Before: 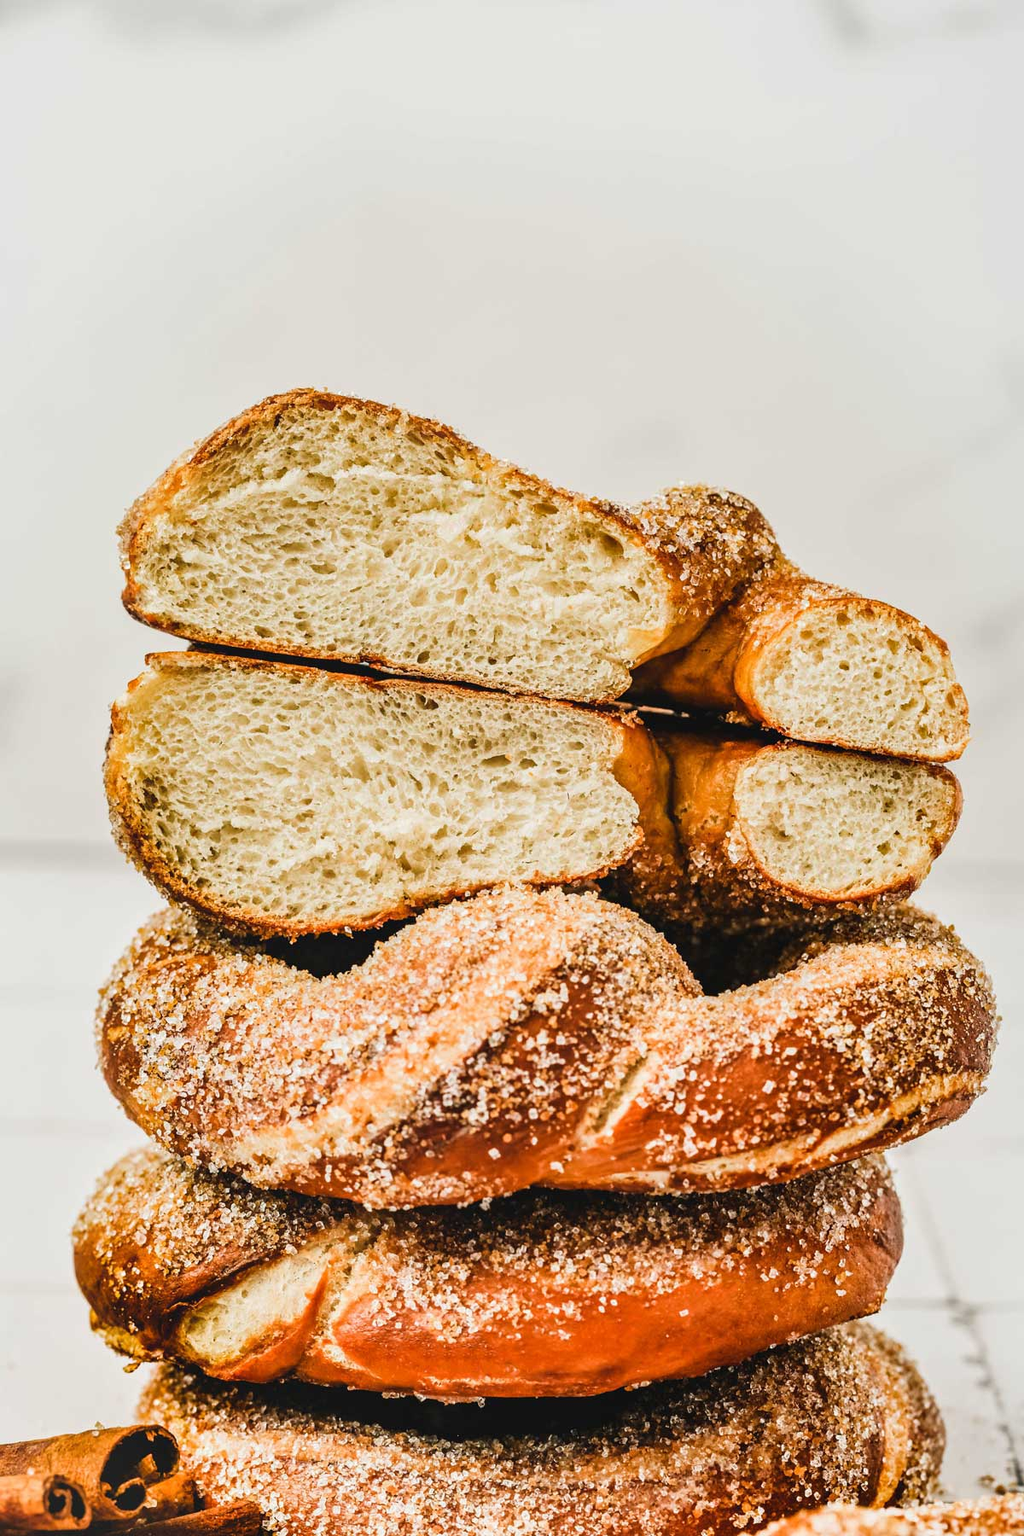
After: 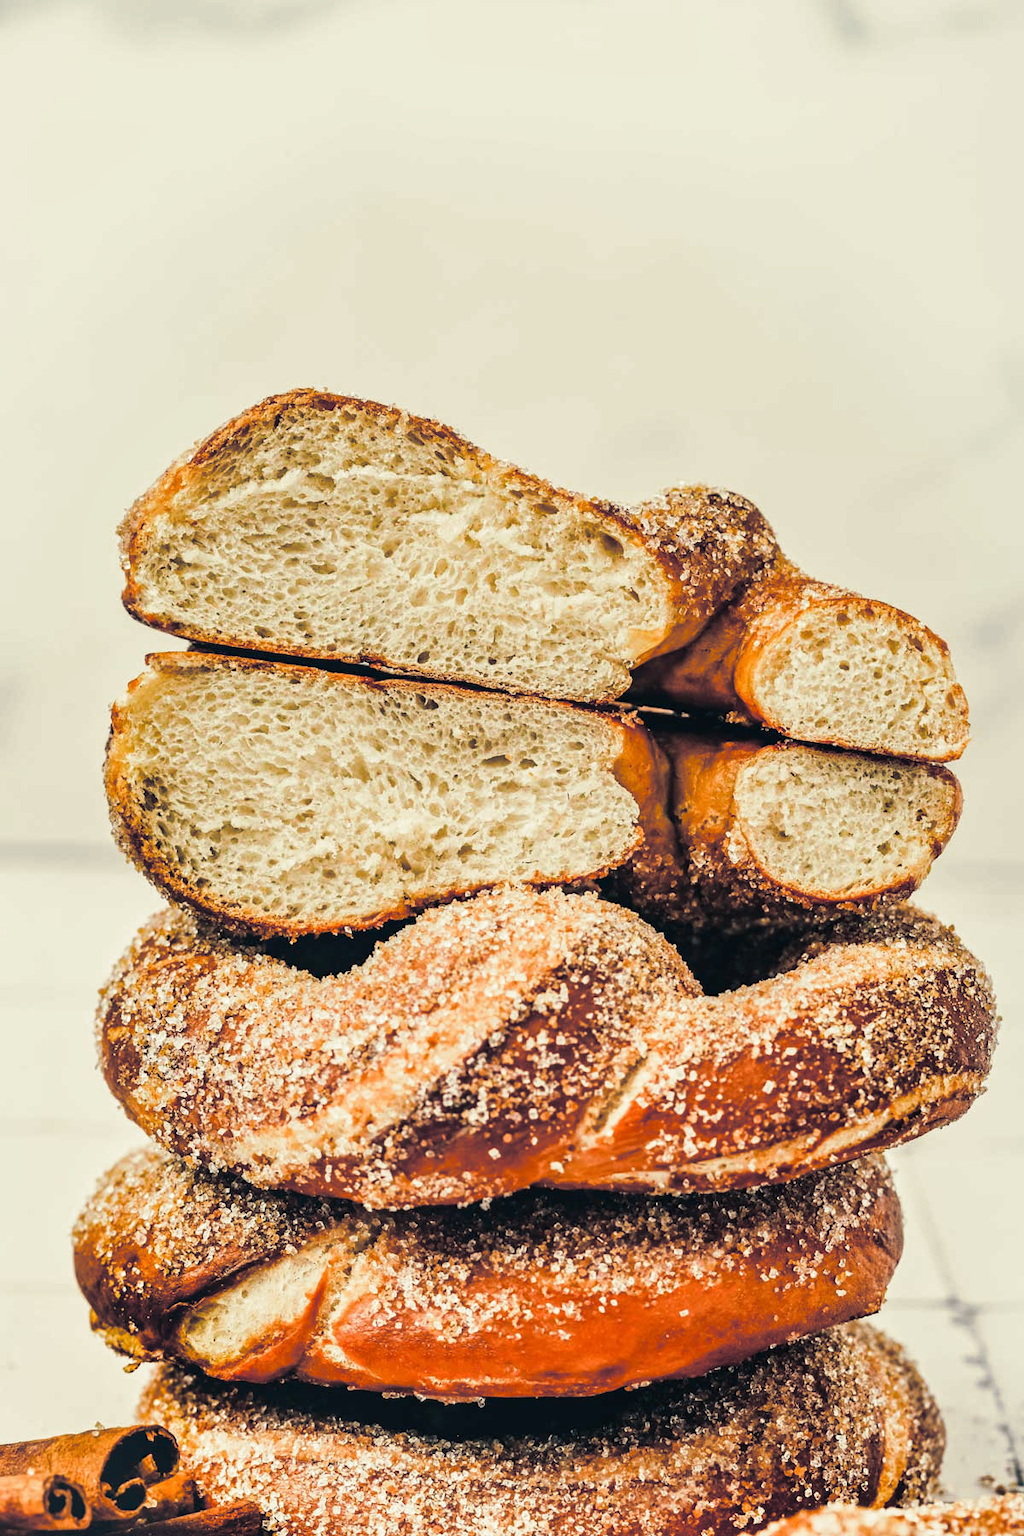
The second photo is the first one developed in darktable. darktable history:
local contrast: mode bilateral grid, contrast 15, coarseness 36, detail 105%, midtone range 0.2
split-toning: shadows › hue 216°, shadows › saturation 1, highlights › hue 57.6°, balance -33.4
